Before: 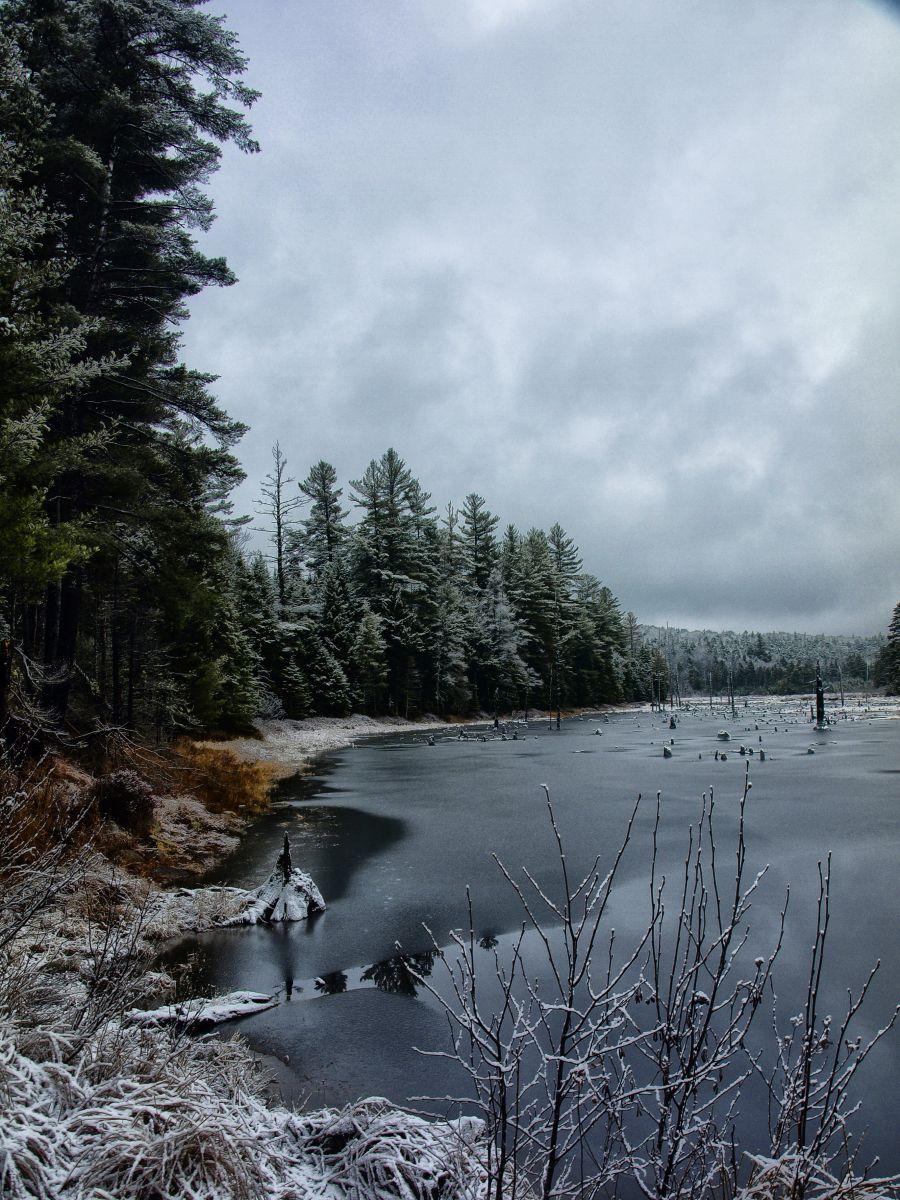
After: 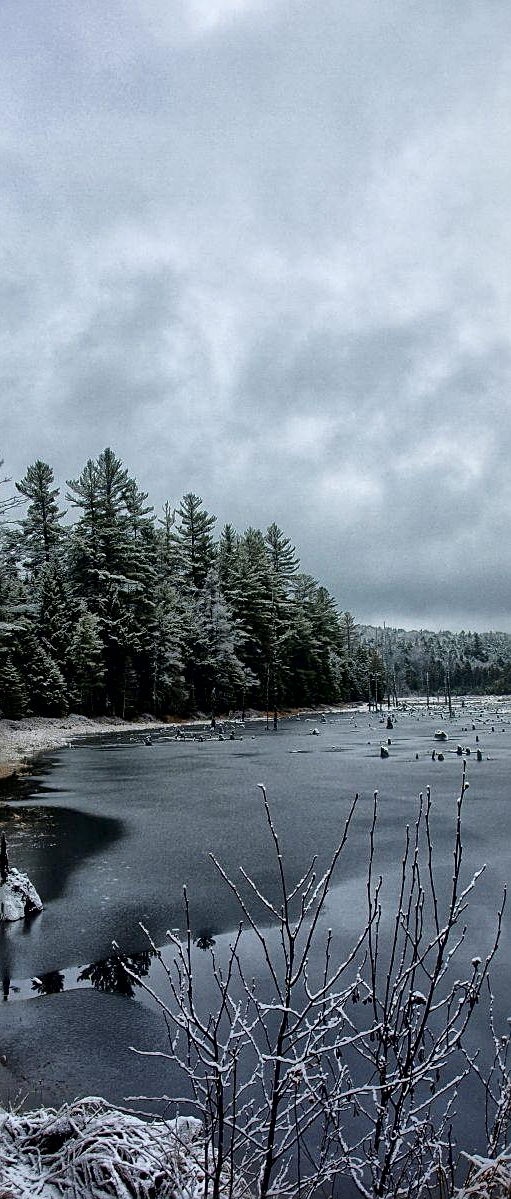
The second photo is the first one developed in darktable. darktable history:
sharpen: on, module defaults
local contrast: mode bilateral grid, contrast 19, coarseness 50, detail 150%, midtone range 0.2
crop: left 31.538%, top 0.004%, right 11.678%
